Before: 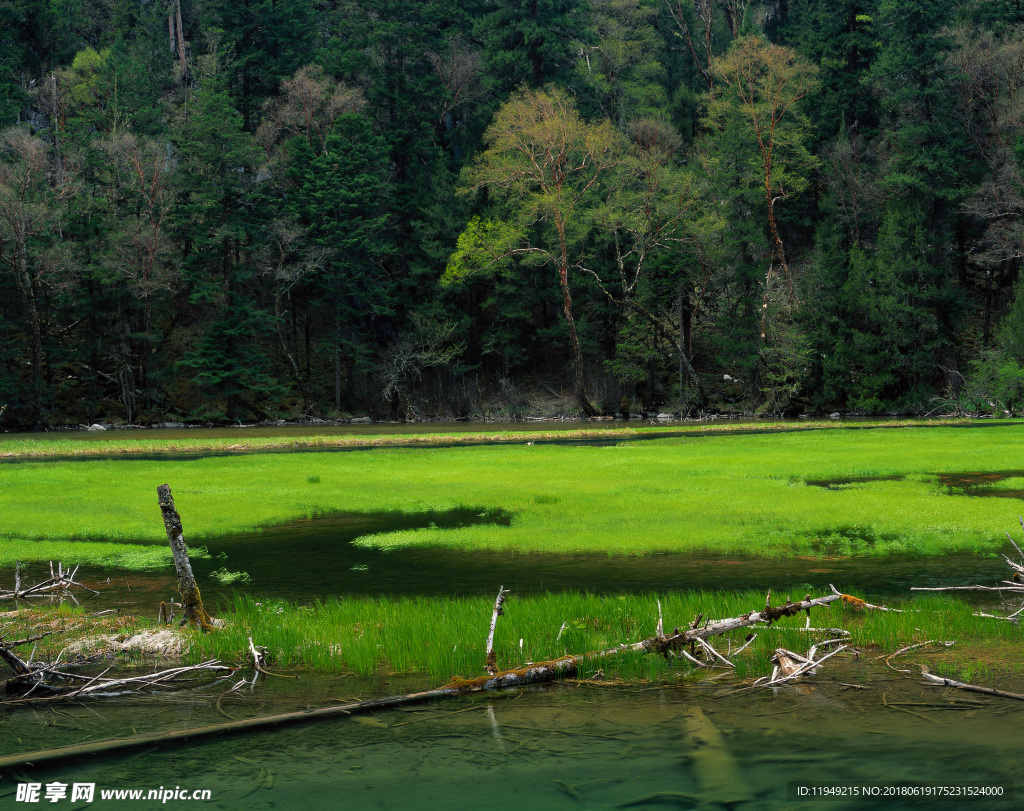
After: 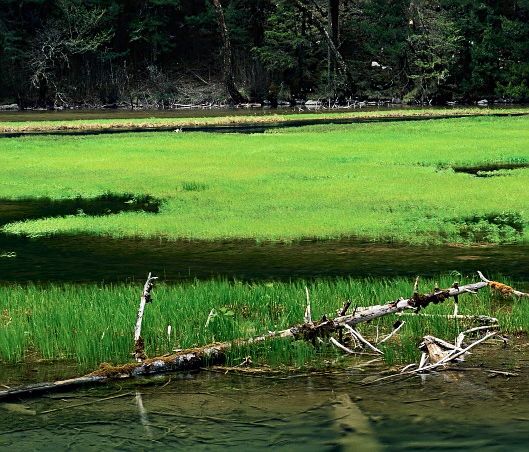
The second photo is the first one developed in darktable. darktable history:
crop: left 34.404%, top 38.707%, right 13.915%, bottom 5.487%
sharpen: on, module defaults
tone curve: curves: ch0 [(0, 0) (0.078, 0.052) (0.236, 0.22) (0.427, 0.472) (0.508, 0.586) (0.654, 0.742) (0.793, 0.851) (0.994, 0.974)]; ch1 [(0, 0) (0.161, 0.092) (0.35, 0.33) (0.392, 0.392) (0.456, 0.456) (0.505, 0.502) (0.537, 0.518) (0.553, 0.534) (0.602, 0.579) (0.718, 0.718) (1, 1)]; ch2 [(0, 0) (0.346, 0.362) (0.411, 0.412) (0.502, 0.502) (0.531, 0.521) (0.586, 0.59) (0.621, 0.604) (1, 1)], color space Lab, independent channels, preserve colors none
haze removal: compatibility mode true, adaptive false
